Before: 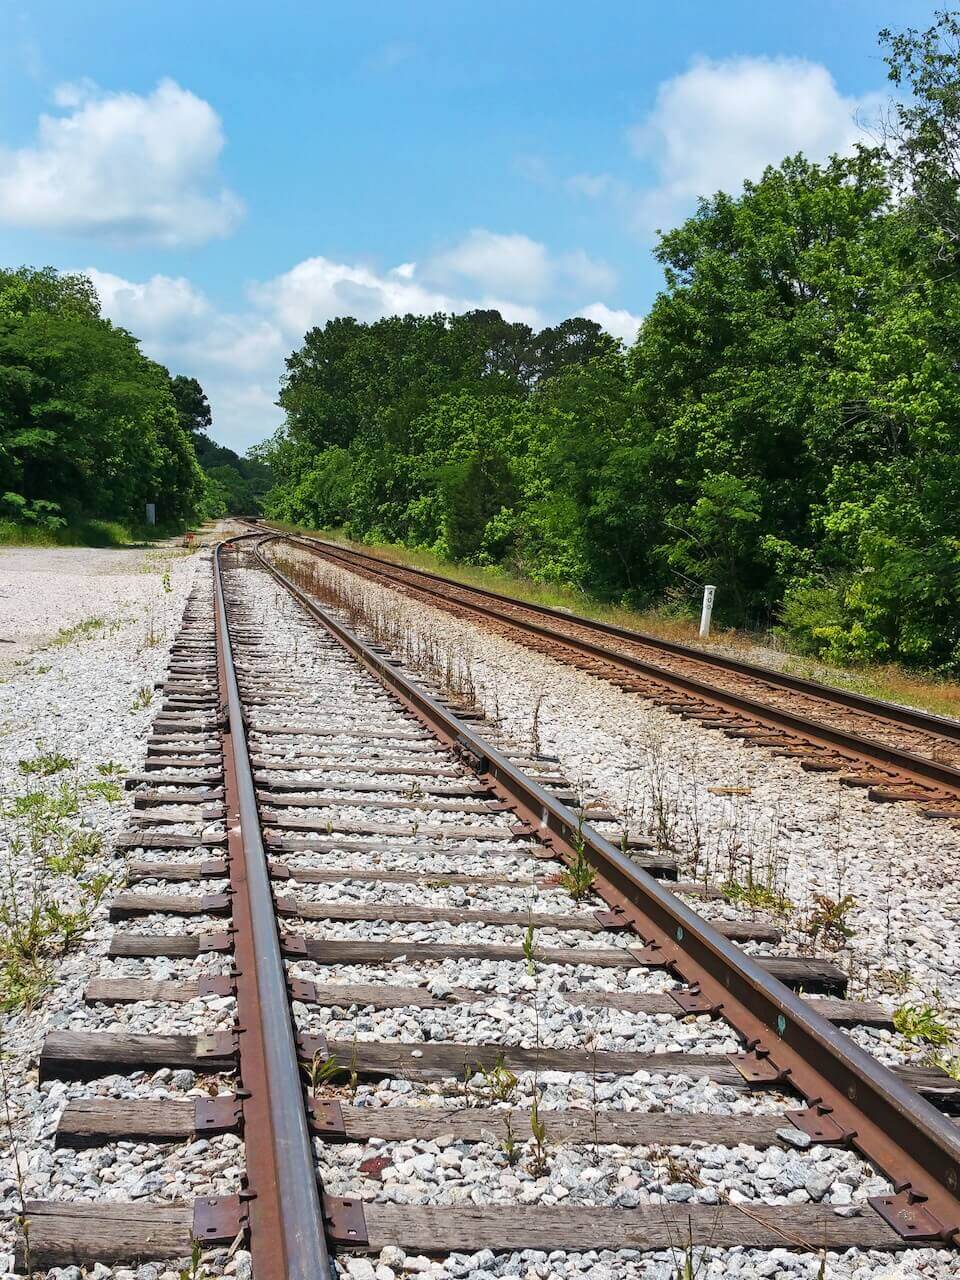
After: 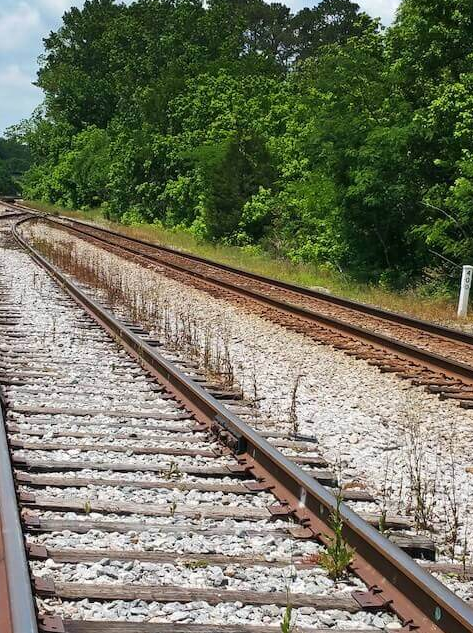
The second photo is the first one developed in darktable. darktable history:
crop: left 25.31%, top 25.02%, right 25.381%, bottom 25.493%
exposure: compensate exposure bias true, compensate highlight preservation false
shadows and highlights: shadows 25.01, highlights -47.99, soften with gaussian
